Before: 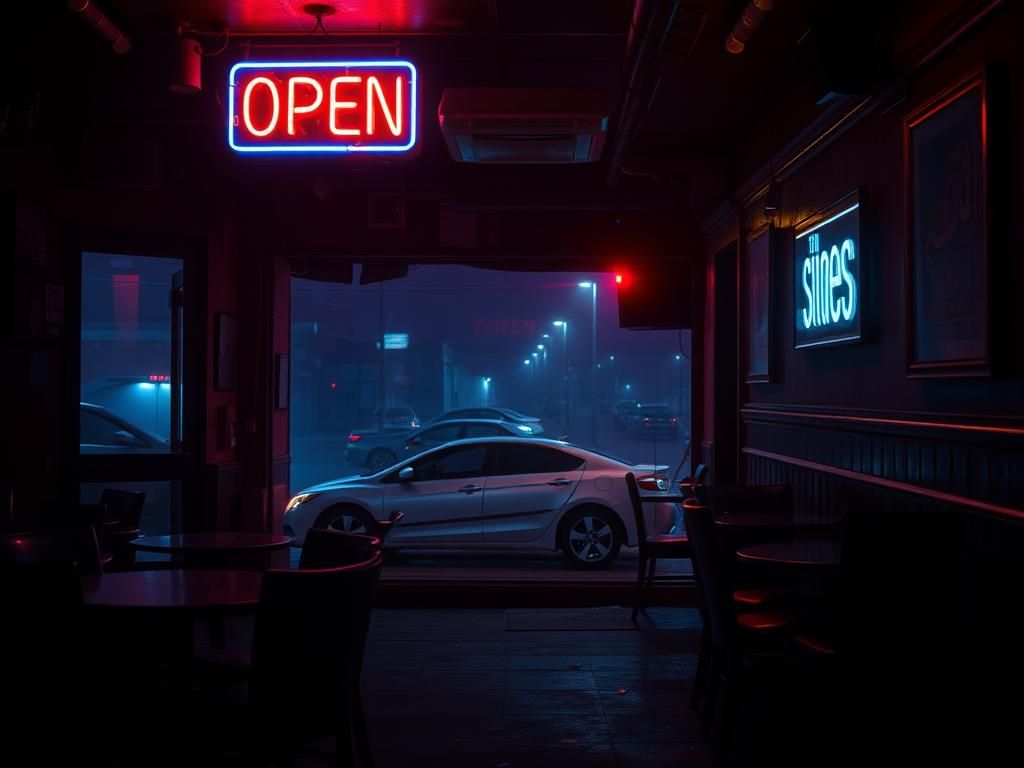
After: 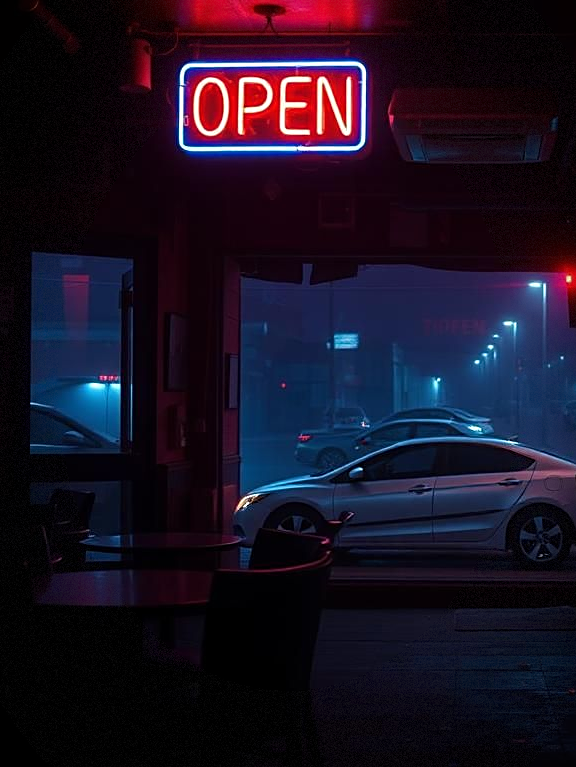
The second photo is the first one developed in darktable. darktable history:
sharpen: on, module defaults
crop: left 4.961%, right 38.764%
vignetting: brightness -0.641, saturation -0.01, automatic ratio true, dithering 8-bit output, unbound false
